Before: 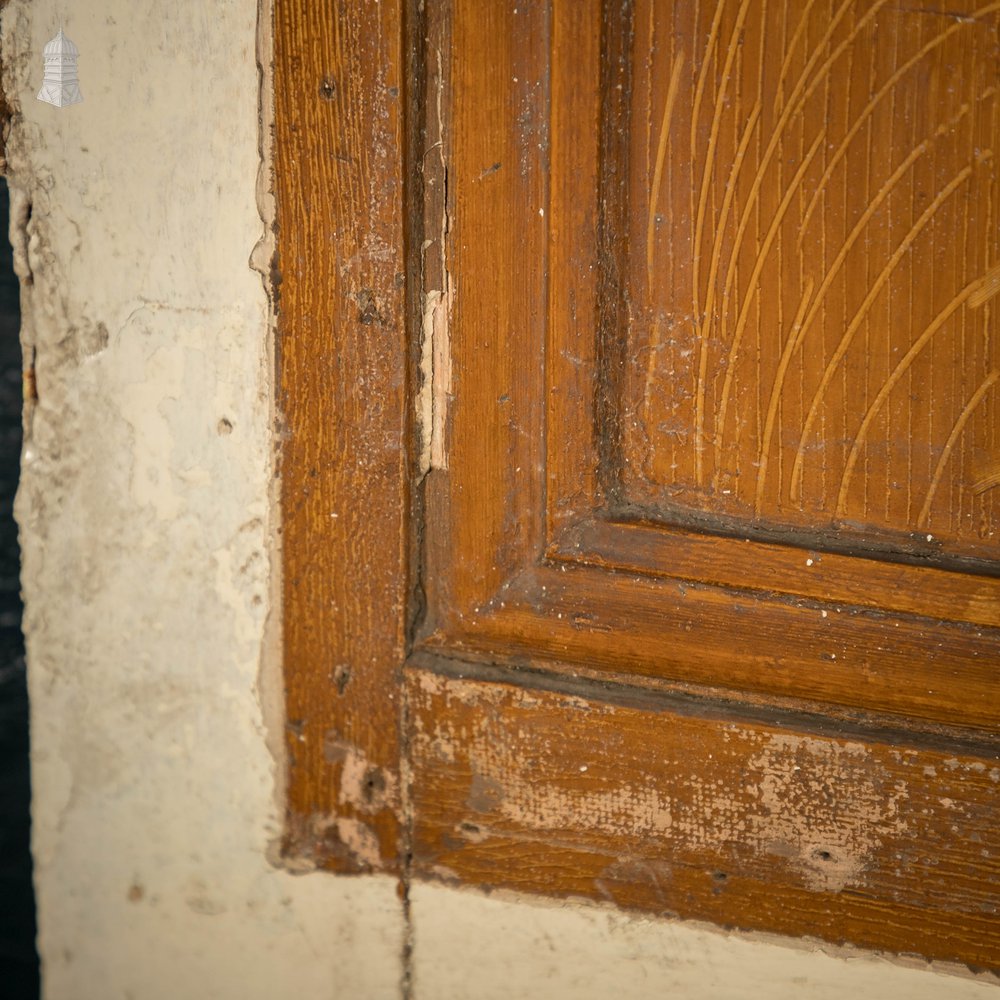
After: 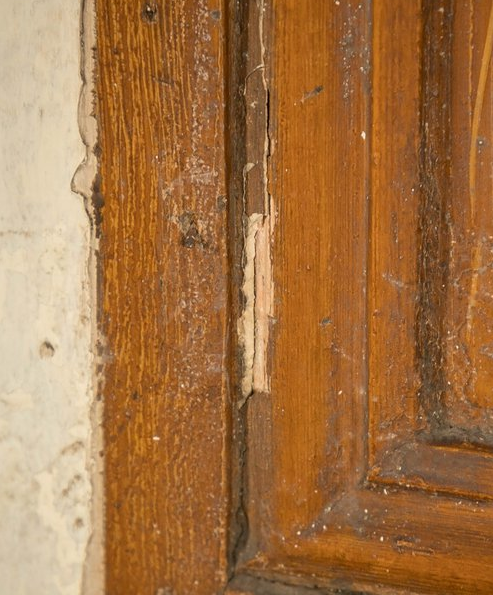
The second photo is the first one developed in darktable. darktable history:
crop: left 17.826%, top 7.724%, right 32.814%, bottom 32.708%
exposure: compensate highlight preservation false
